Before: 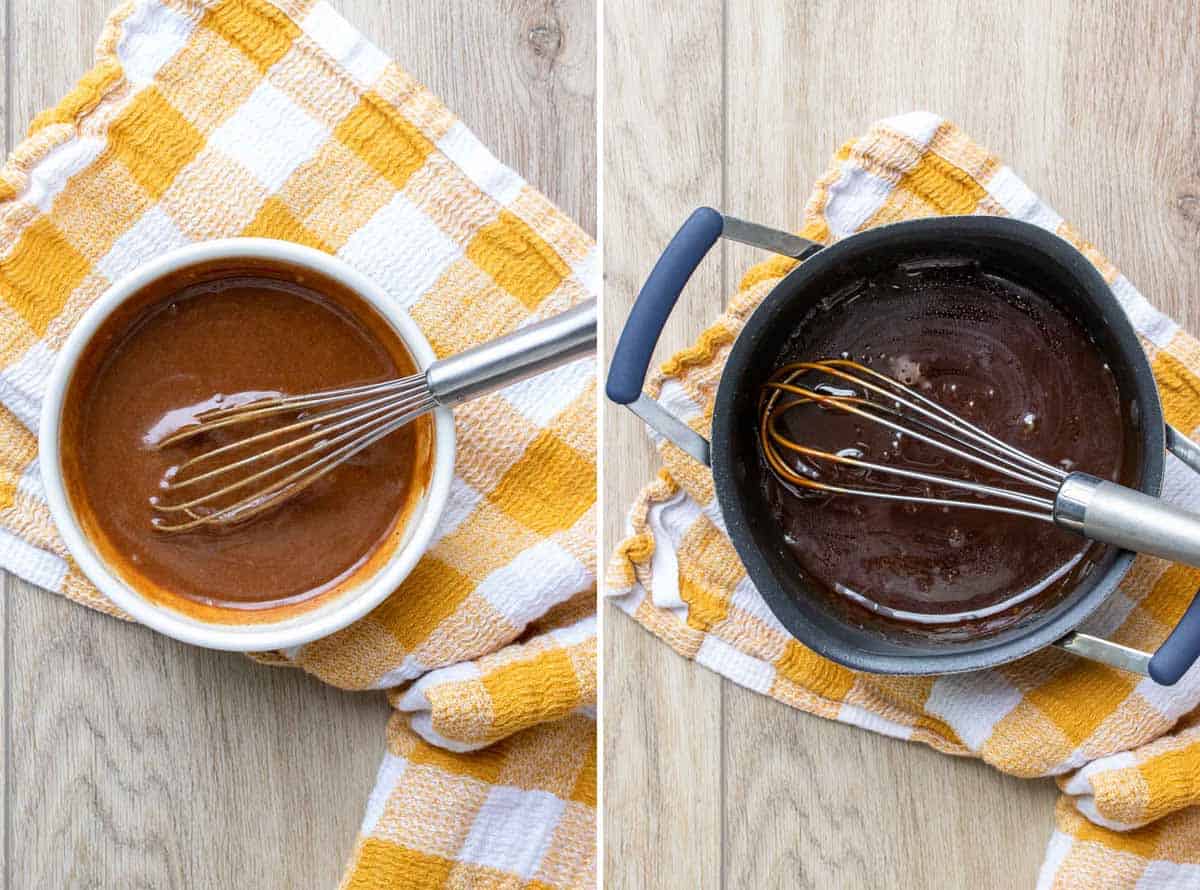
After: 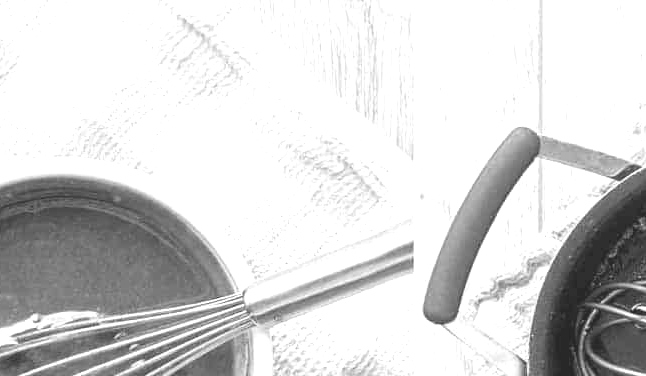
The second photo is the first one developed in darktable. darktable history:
crop: left 15.306%, top 9.065%, right 30.789%, bottom 48.638%
contrast brightness saturation: contrast -0.28
color balance rgb: perceptual saturation grading › global saturation 30%, global vibrance 20%
exposure: black level correction 0, exposure 1.675 EV, compensate exposure bias true, compensate highlight preservation false
monochrome: size 3.1
